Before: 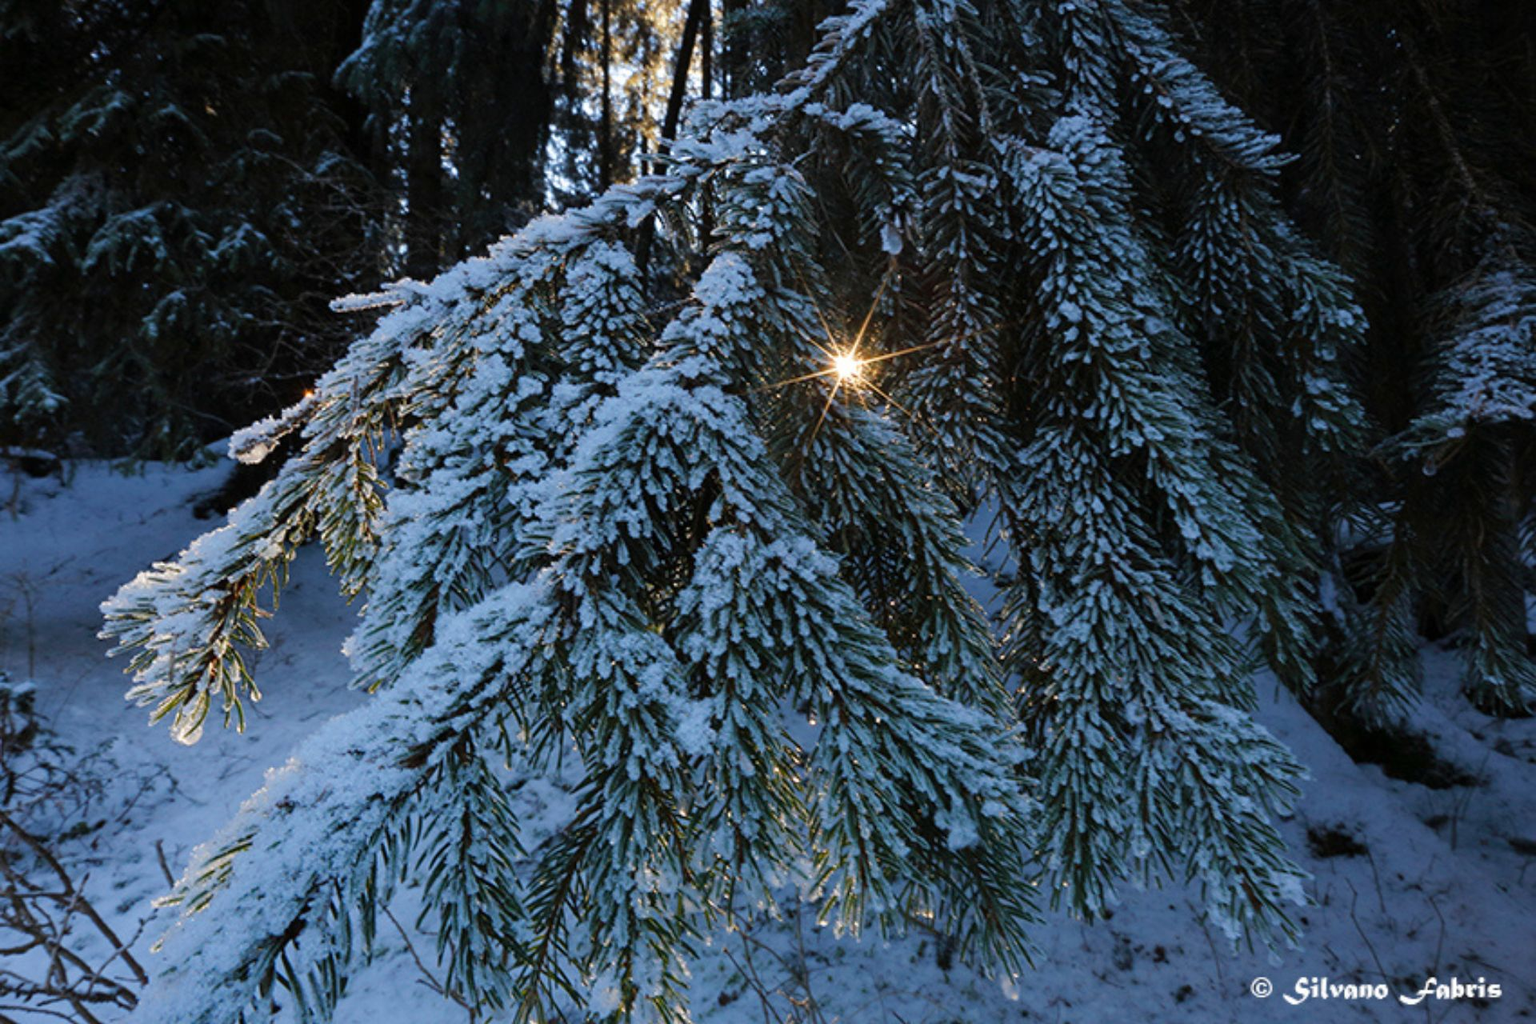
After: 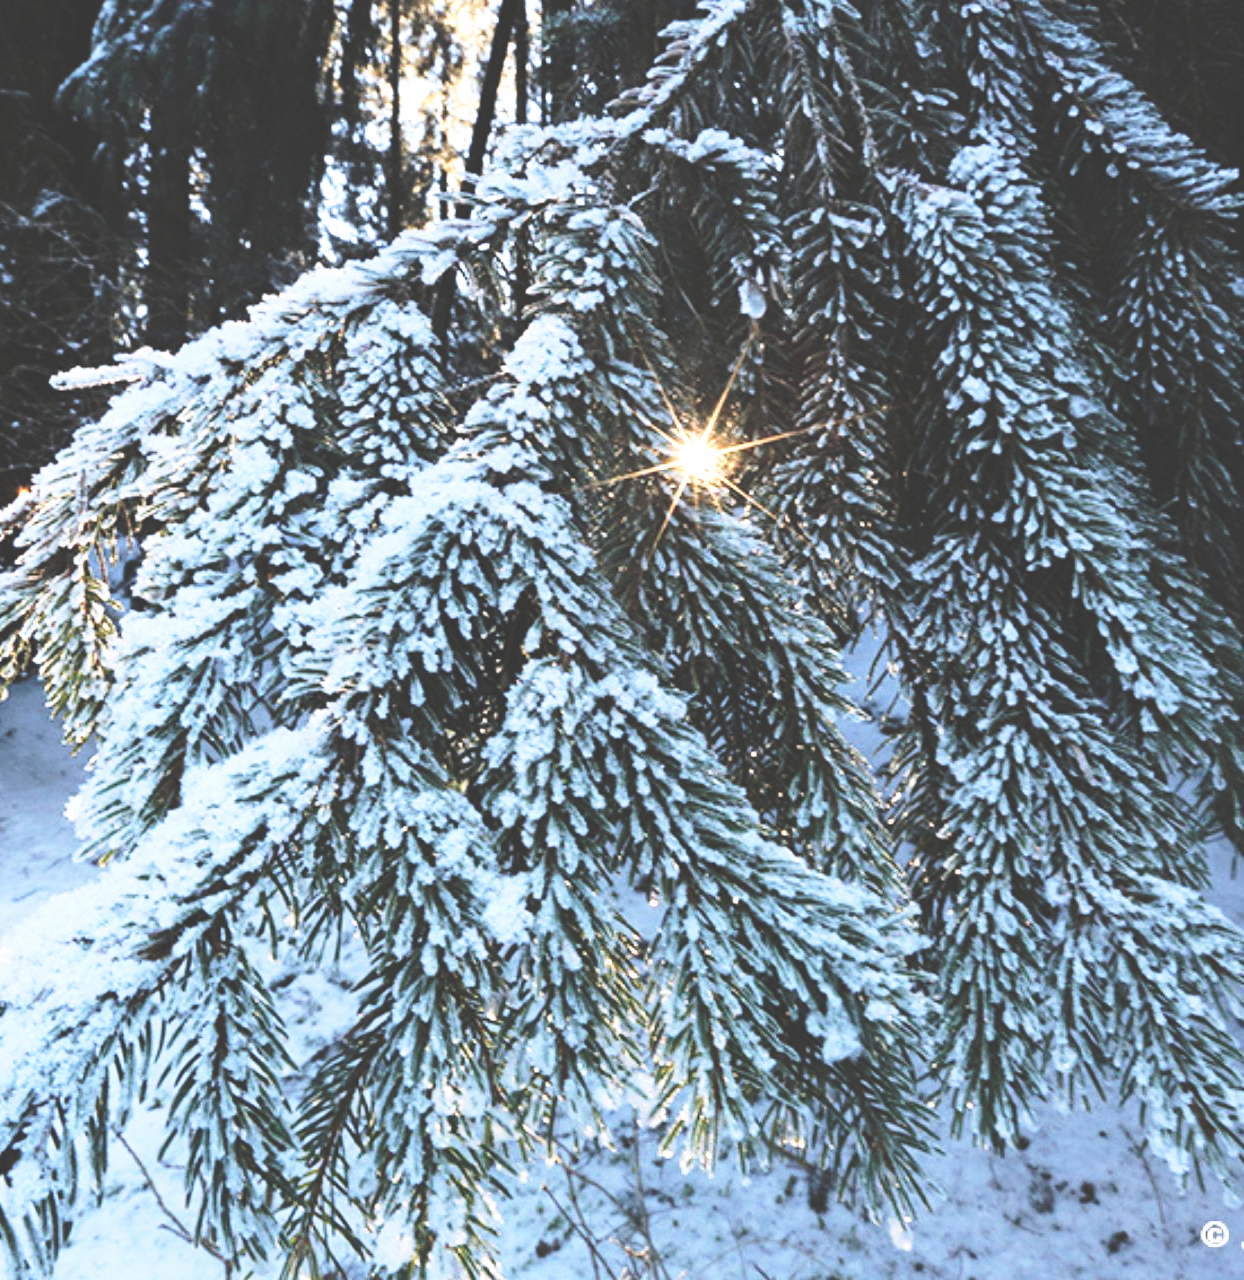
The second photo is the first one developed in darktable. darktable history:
exposure: black level correction -0.043, exposure 0.062 EV, compensate exposure bias true, compensate highlight preservation false
contrast brightness saturation: contrast 0.054, brightness 0.065, saturation 0.008
crop and rotate: left 18.879%, right 16.302%
base curve: curves: ch0 [(0, 0) (0.028, 0.03) (0.121, 0.232) (0.46, 0.748) (0.859, 0.968) (1, 1)], preserve colors none
tone equalizer: -8 EV -1.05 EV, -7 EV -1.03 EV, -6 EV -0.868 EV, -5 EV -0.577 EV, -3 EV 0.55 EV, -2 EV 0.893 EV, -1 EV 1.01 EV, +0 EV 1.07 EV, edges refinement/feathering 500, mask exposure compensation -1.57 EV, preserve details no
